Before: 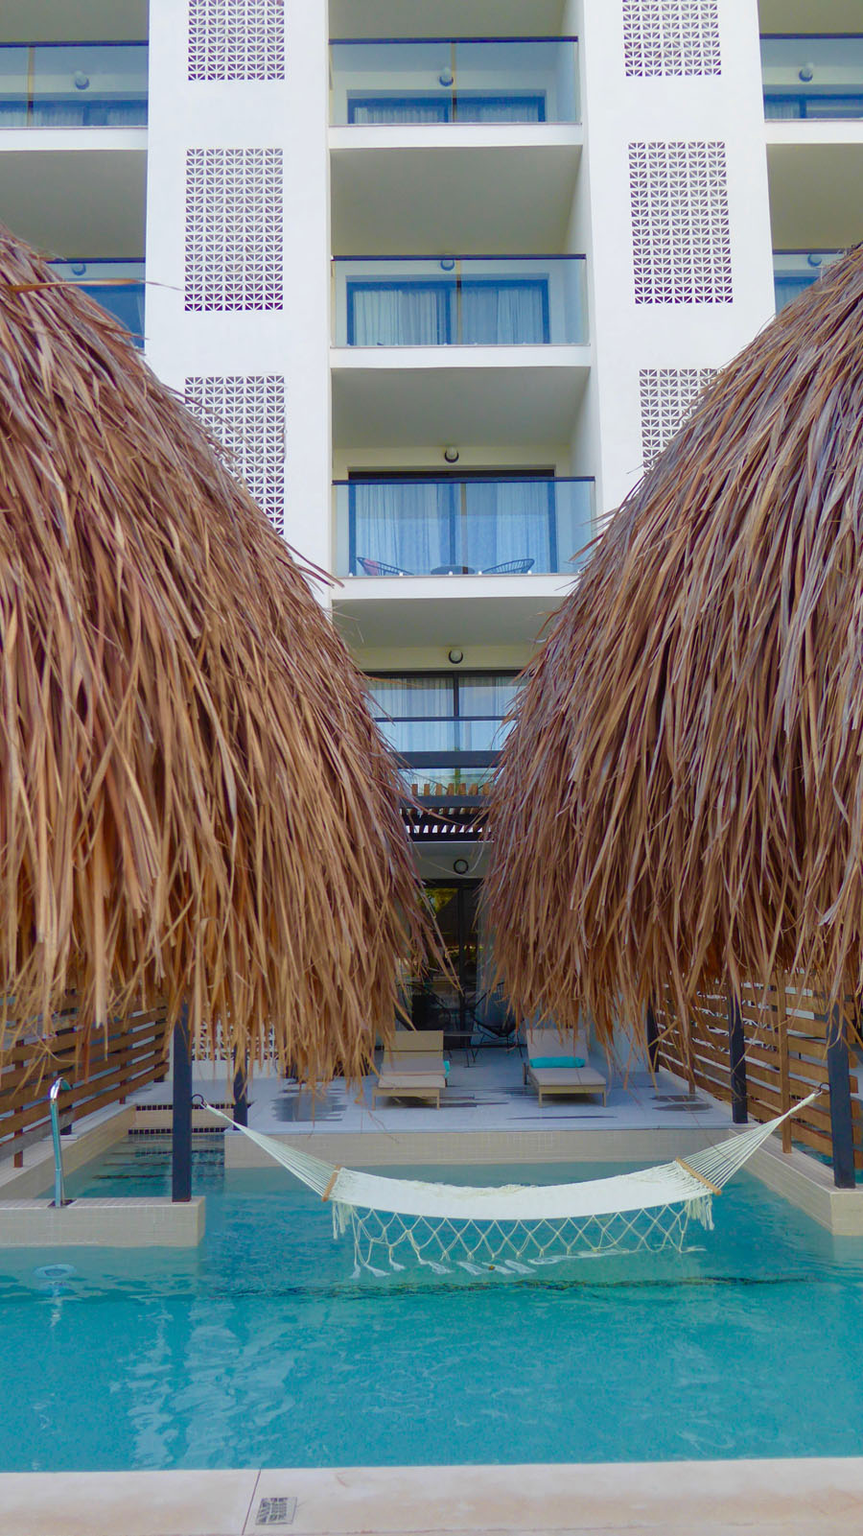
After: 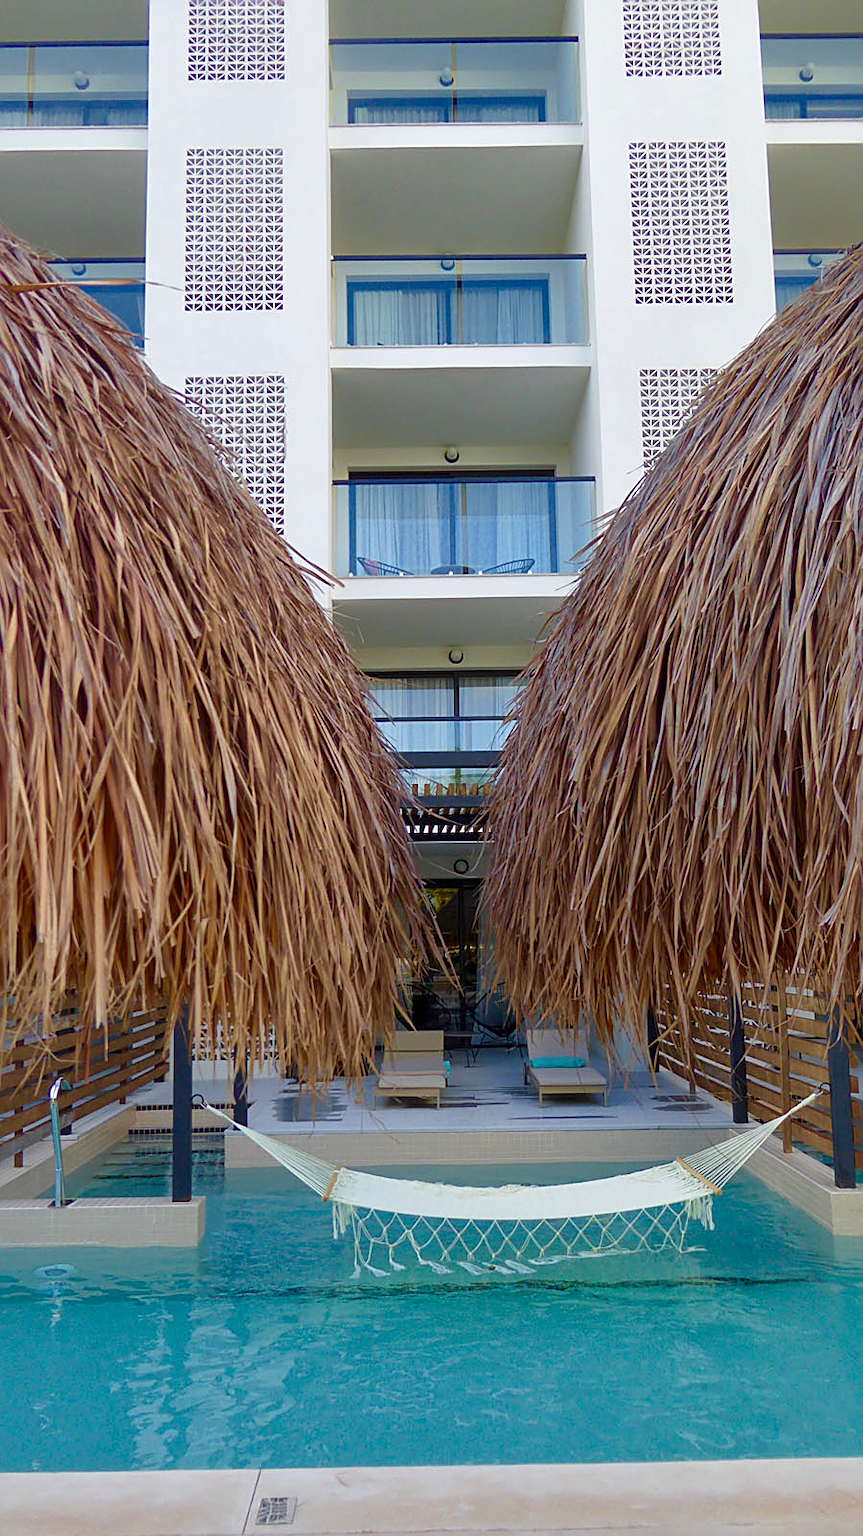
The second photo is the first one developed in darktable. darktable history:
local contrast: mode bilateral grid, contrast 21, coarseness 49, detail 132%, midtone range 0.2
sharpen: on, module defaults
